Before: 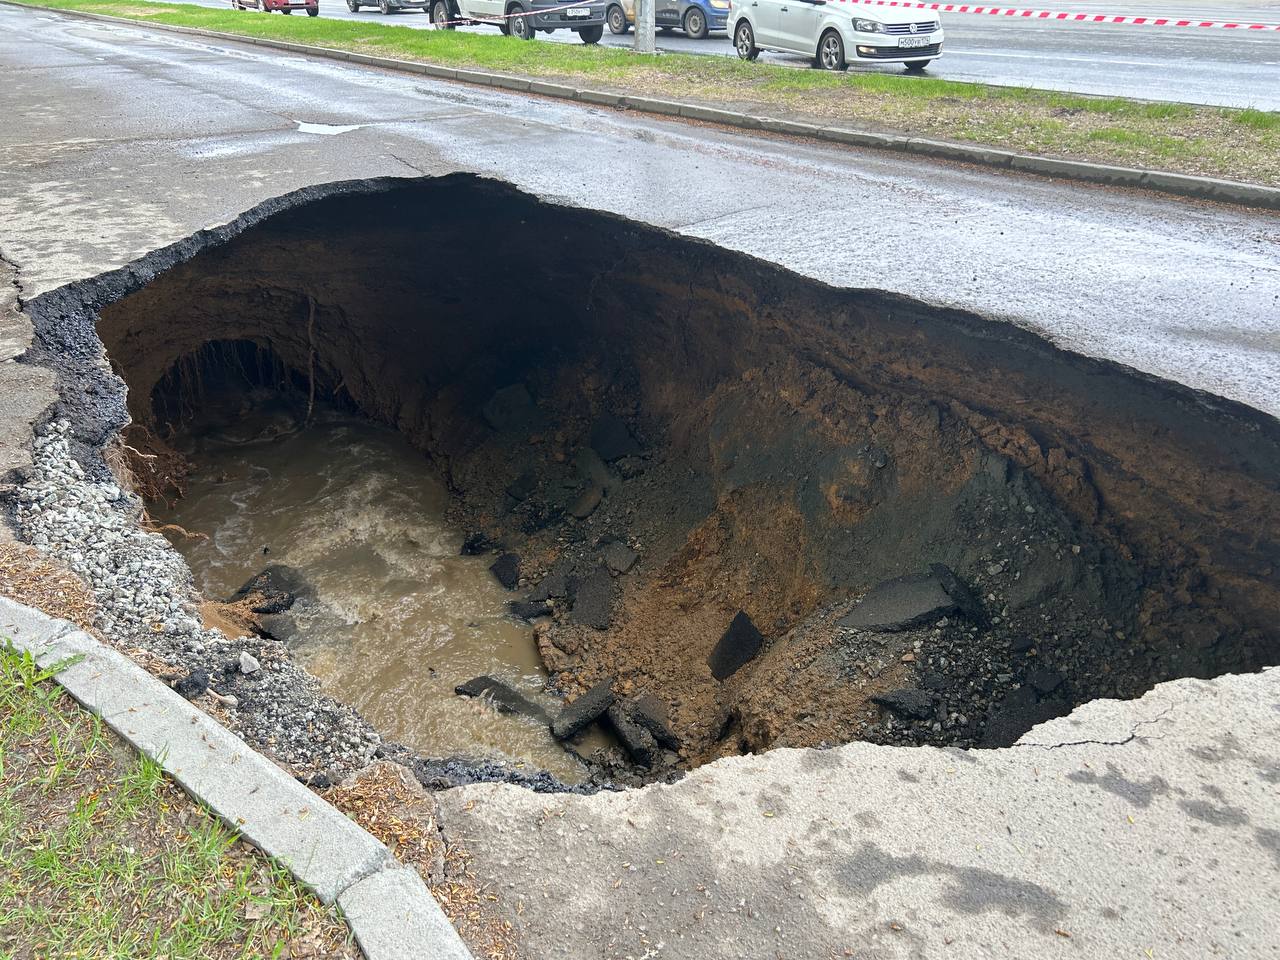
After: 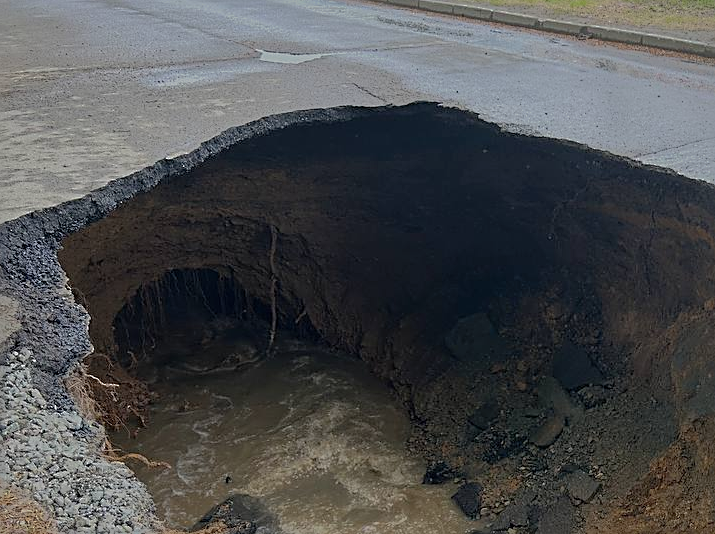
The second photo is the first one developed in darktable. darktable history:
exposure: exposure -0.609 EV, compensate highlight preservation false
crop and rotate: left 3.04%, top 7.452%, right 41.095%, bottom 36.89%
shadows and highlights: shadows 38.05, highlights -74.8
sharpen: on, module defaults
